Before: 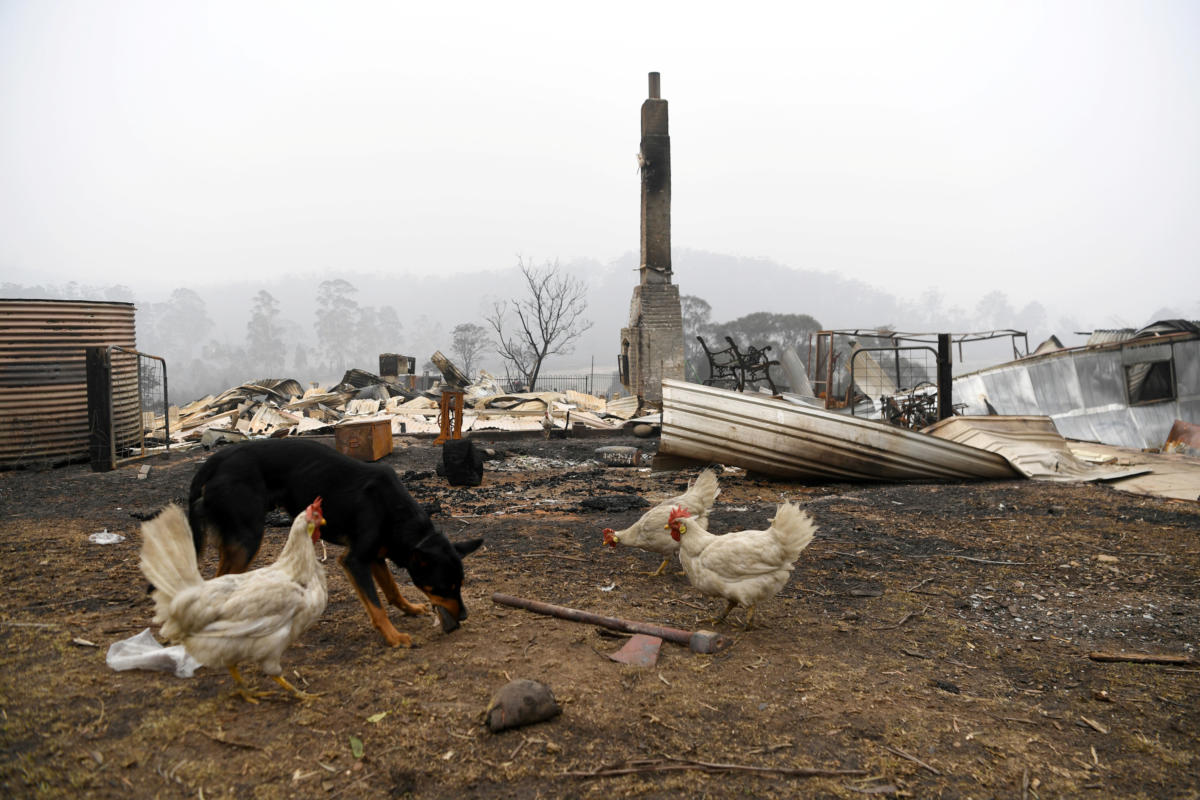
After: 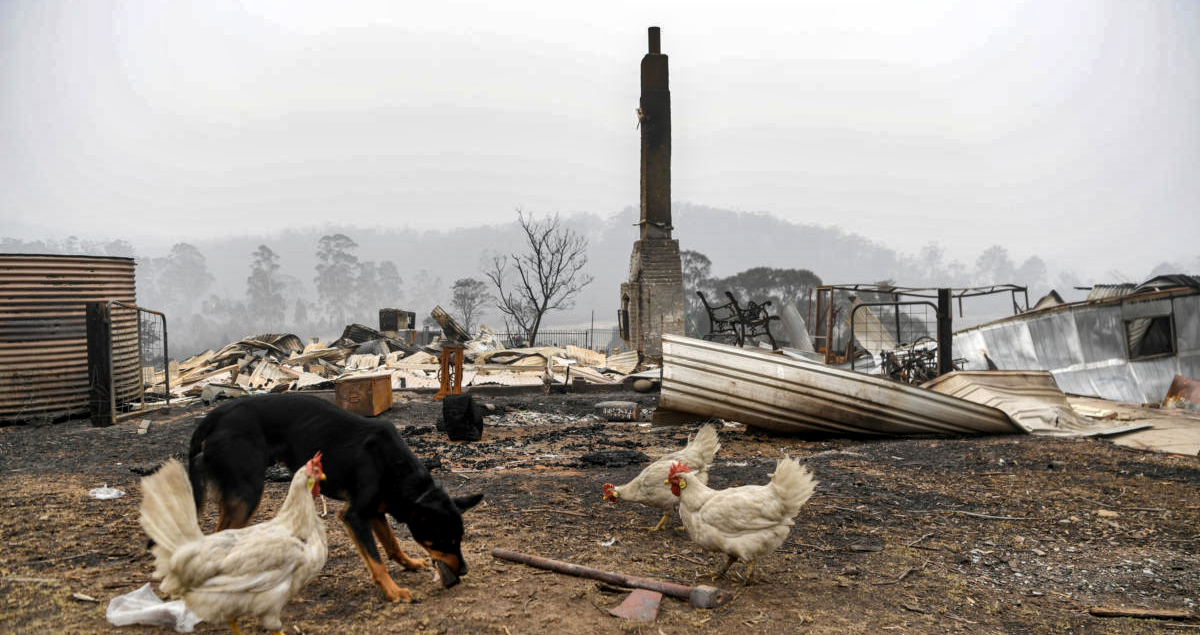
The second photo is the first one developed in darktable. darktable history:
crop and rotate: top 5.65%, bottom 14.898%
local contrast: on, module defaults
shadows and highlights: shadows 75.76, highlights -61.05, soften with gaussian
